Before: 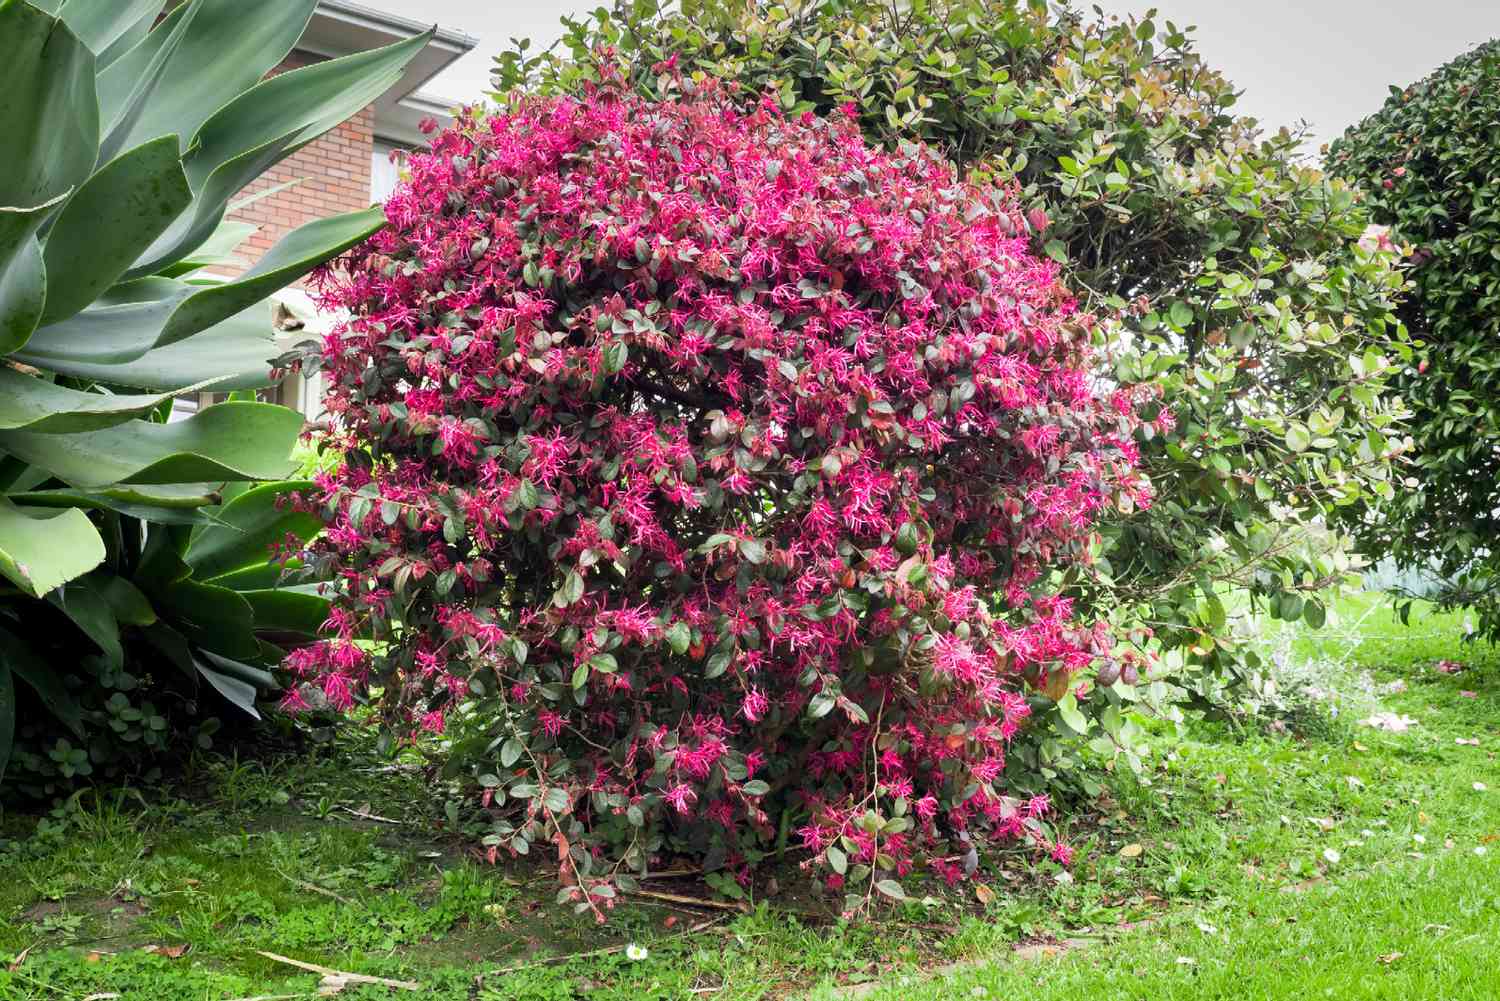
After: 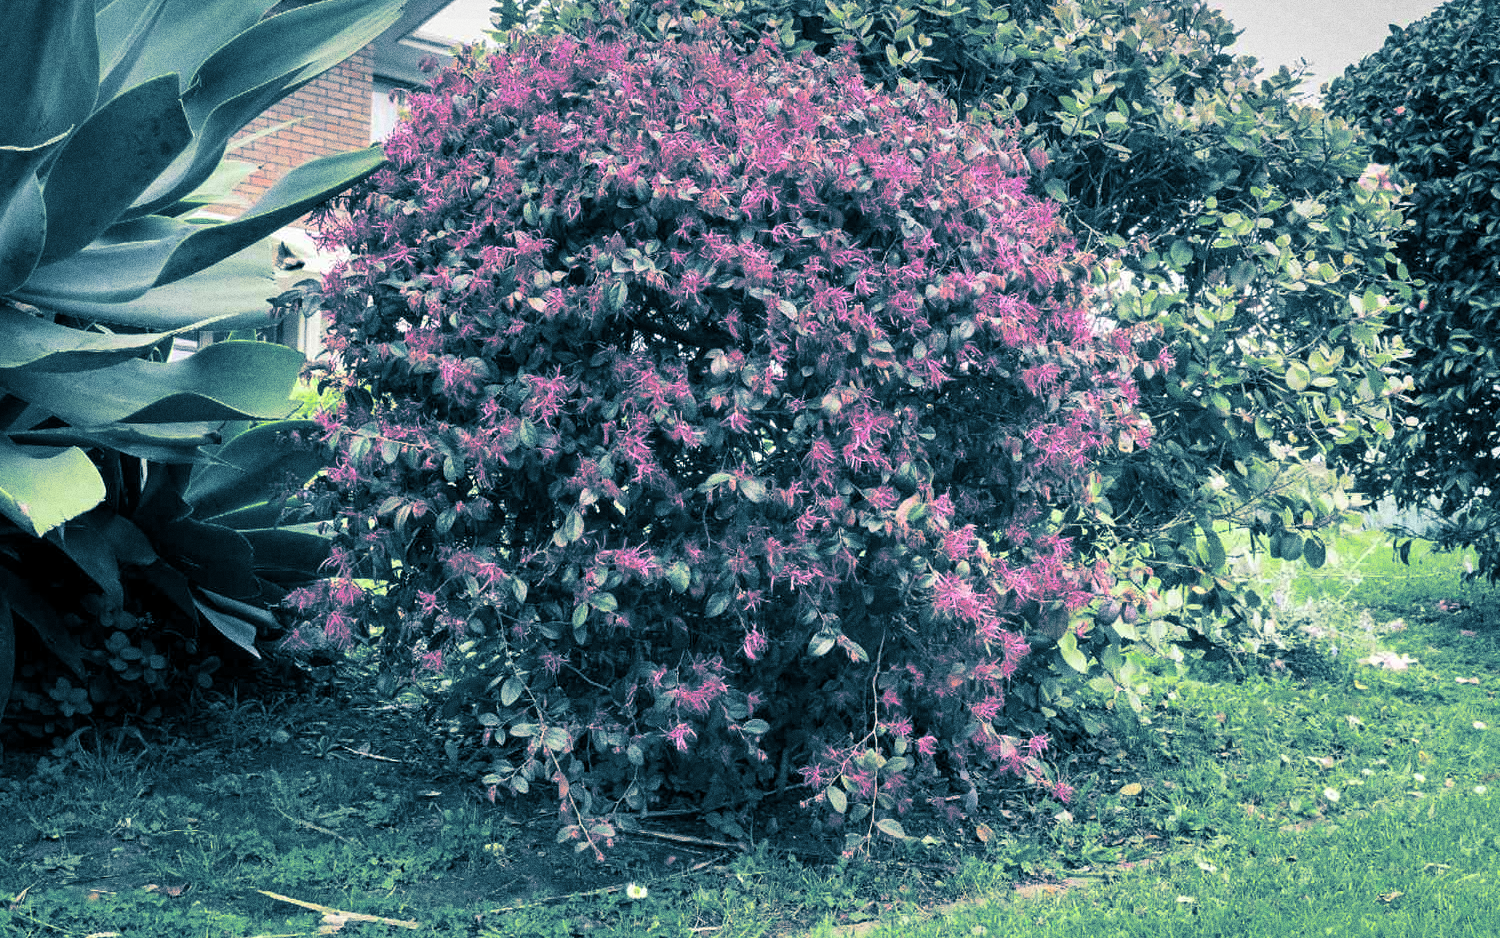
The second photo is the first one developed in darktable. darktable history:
split-toning: shadows › hue 212.4°, balance -70
grain: coarseness 0.09 ISO, strength 40%
crop and rotate: top 6.25%
